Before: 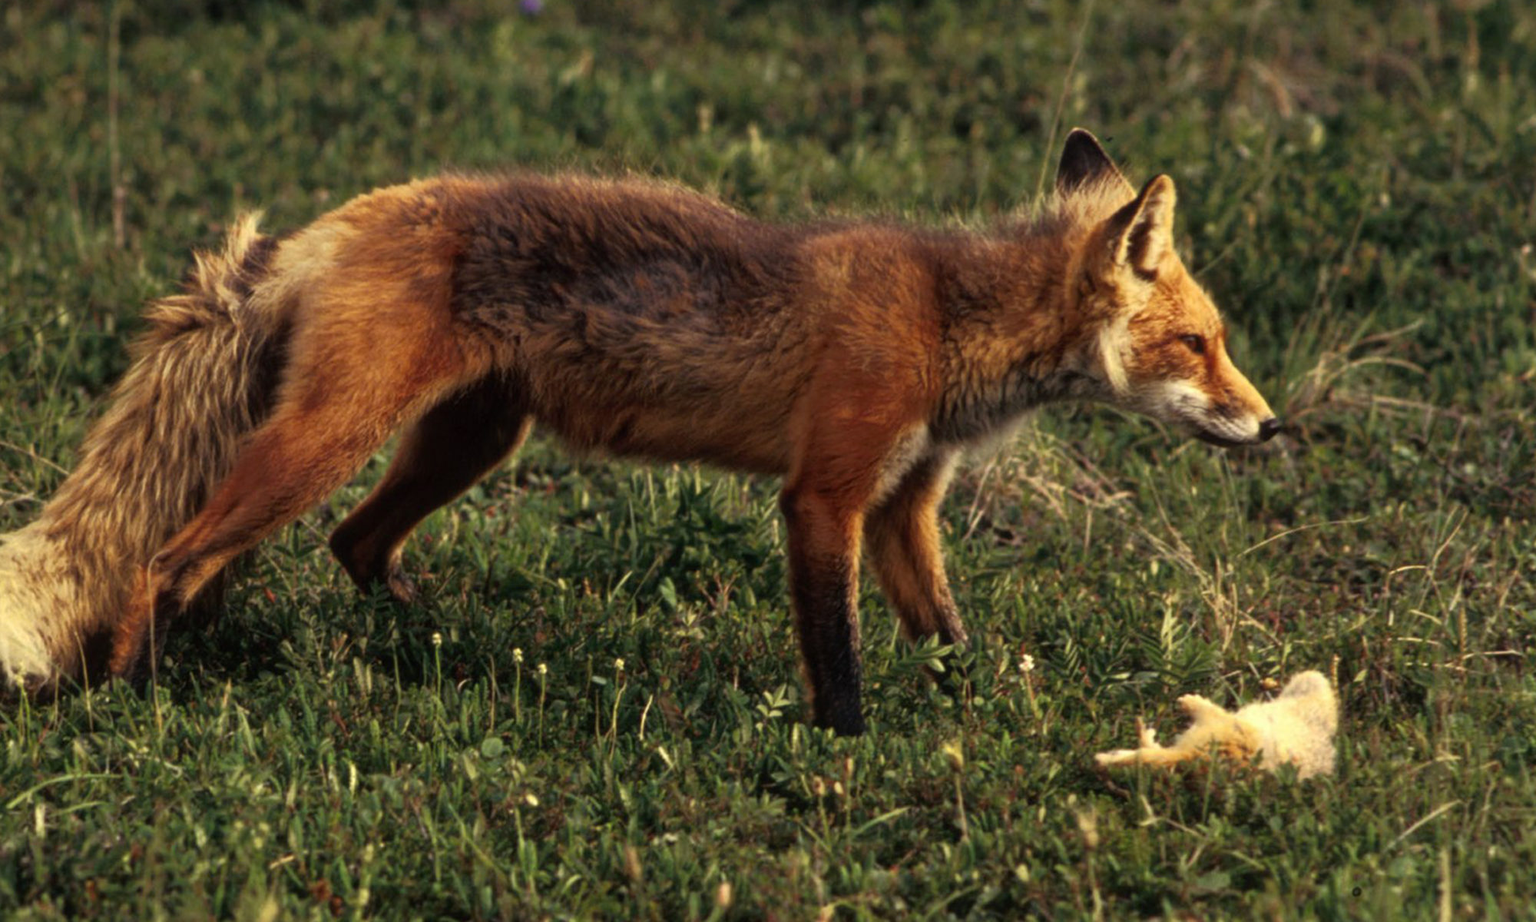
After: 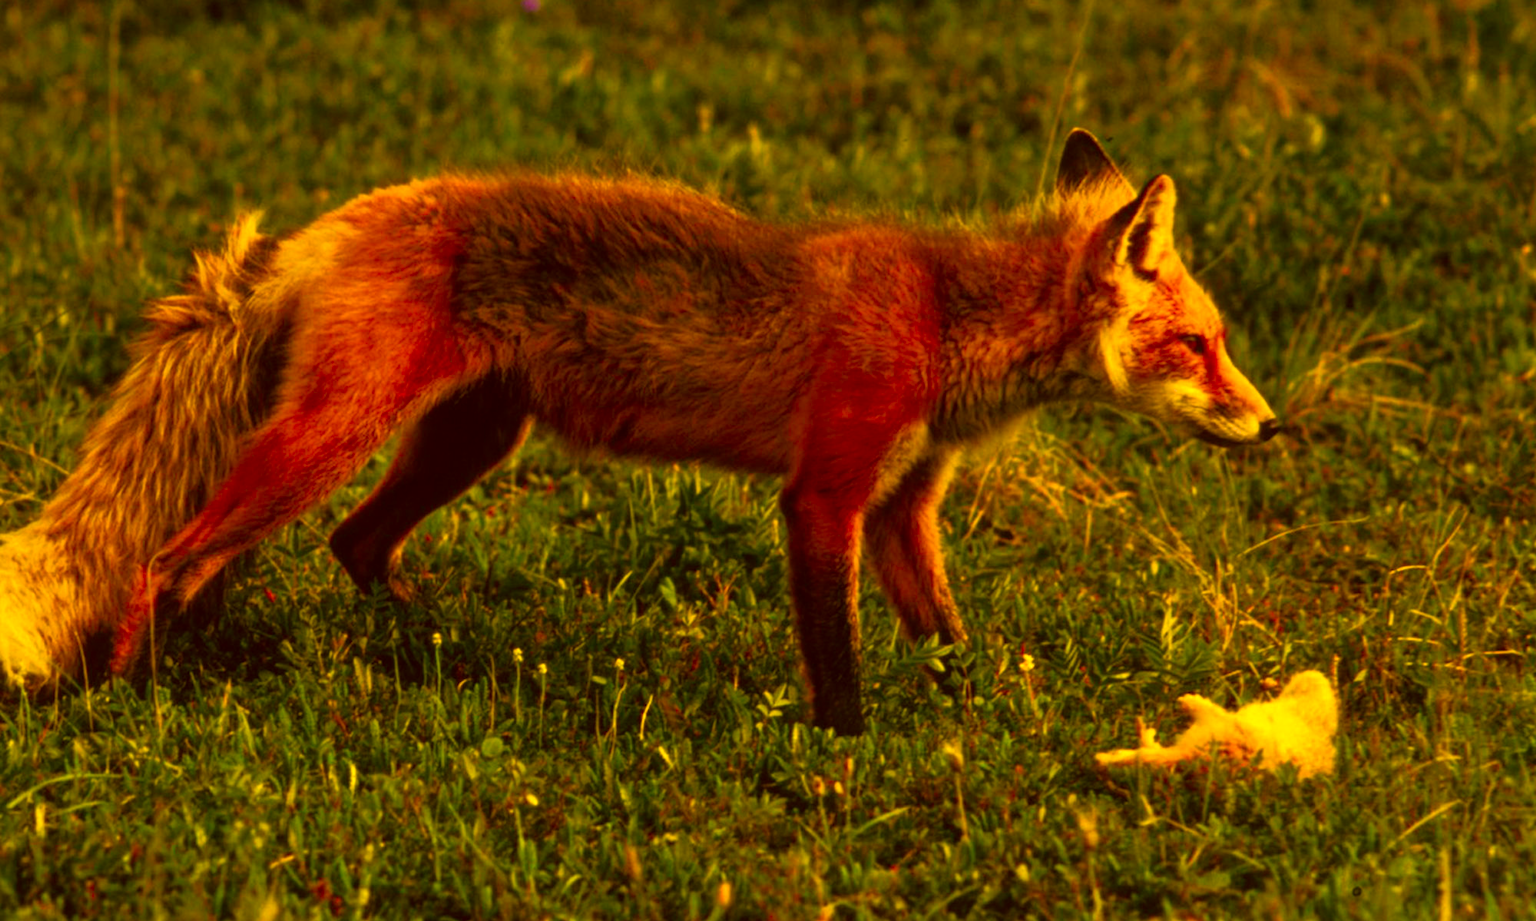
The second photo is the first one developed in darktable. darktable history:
color correction: highlights a* 10.47, highlights b* 30.43, shadows a* 2.82, shadows b* 17.21, saturation 1.73
